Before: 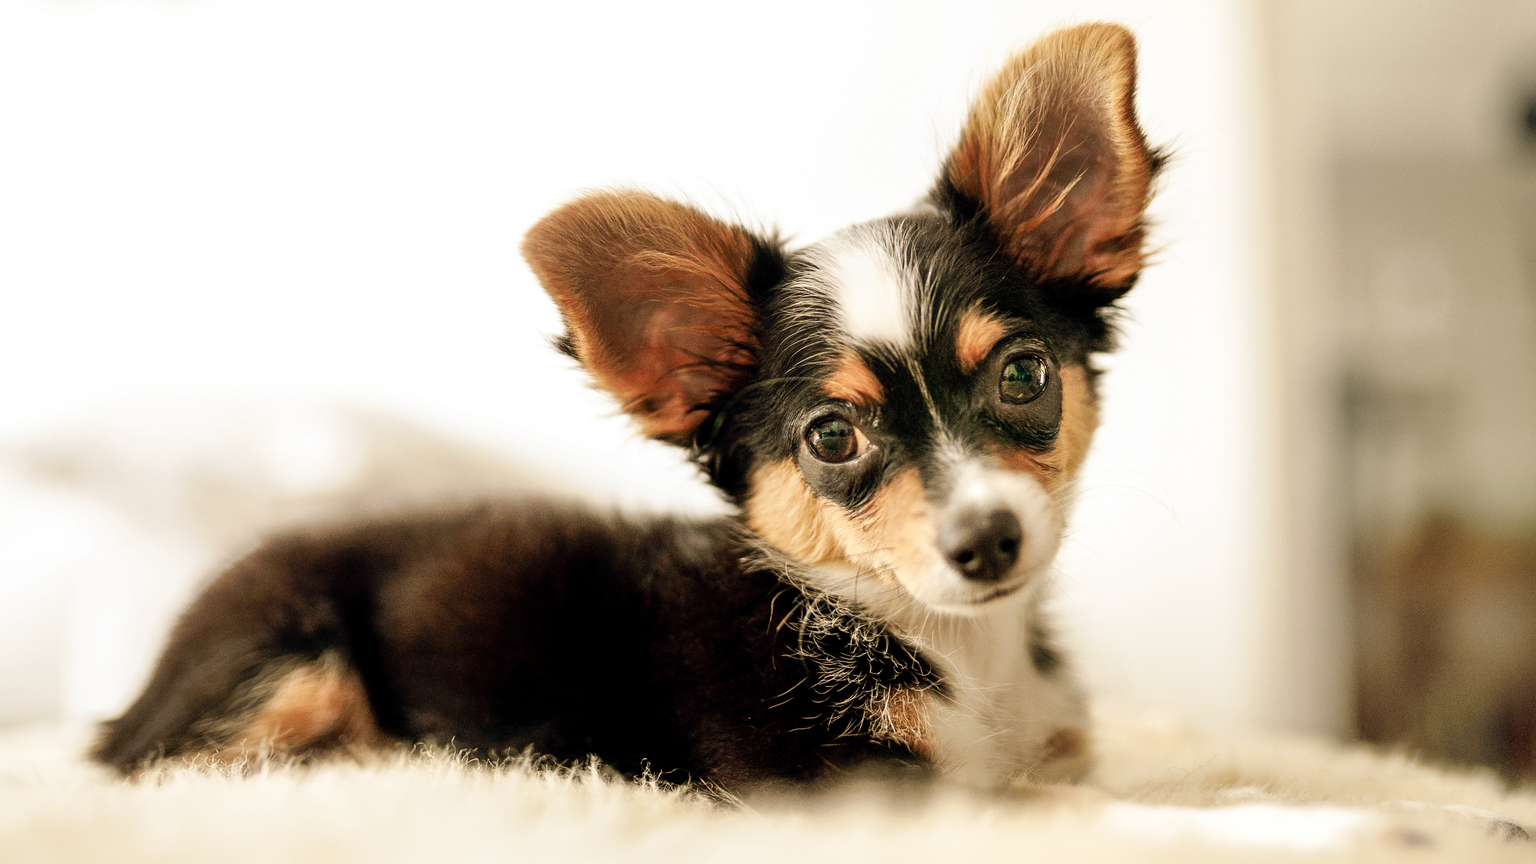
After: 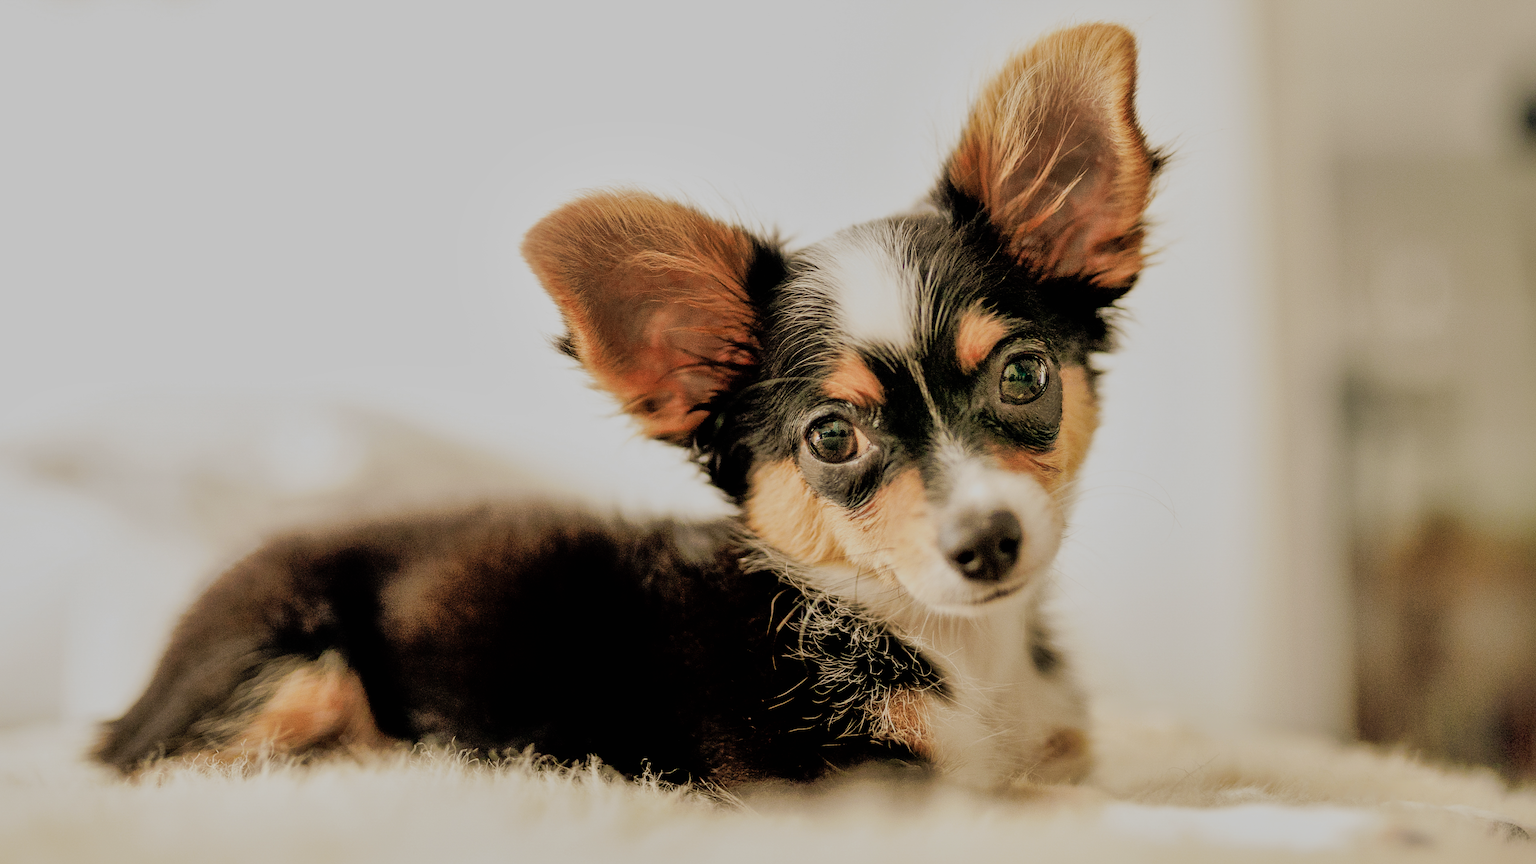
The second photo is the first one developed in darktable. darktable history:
shadows and highlights: on, module defaults
filmic rgb: black relative exposure -7.65 EV, white relative exposure 4.56 EV, threshold 3.05 EV, hardness 3.61, contrast 1.054, enable highlight reconstruction true
